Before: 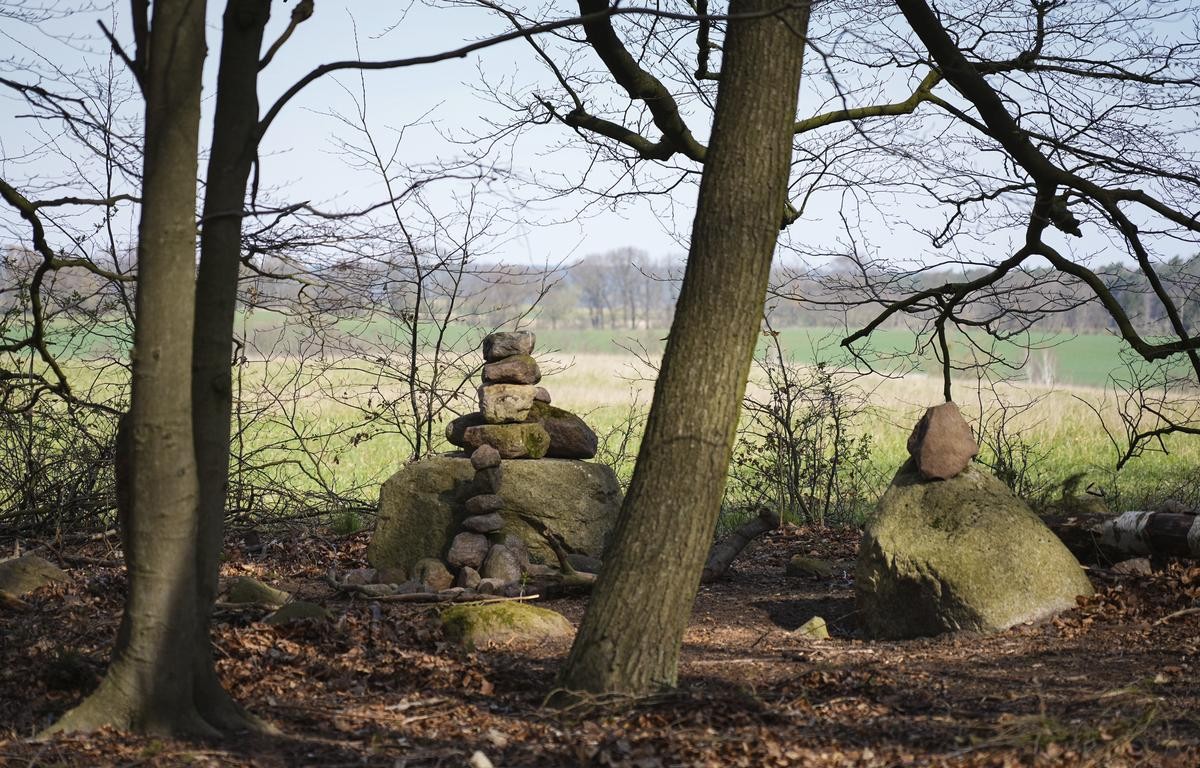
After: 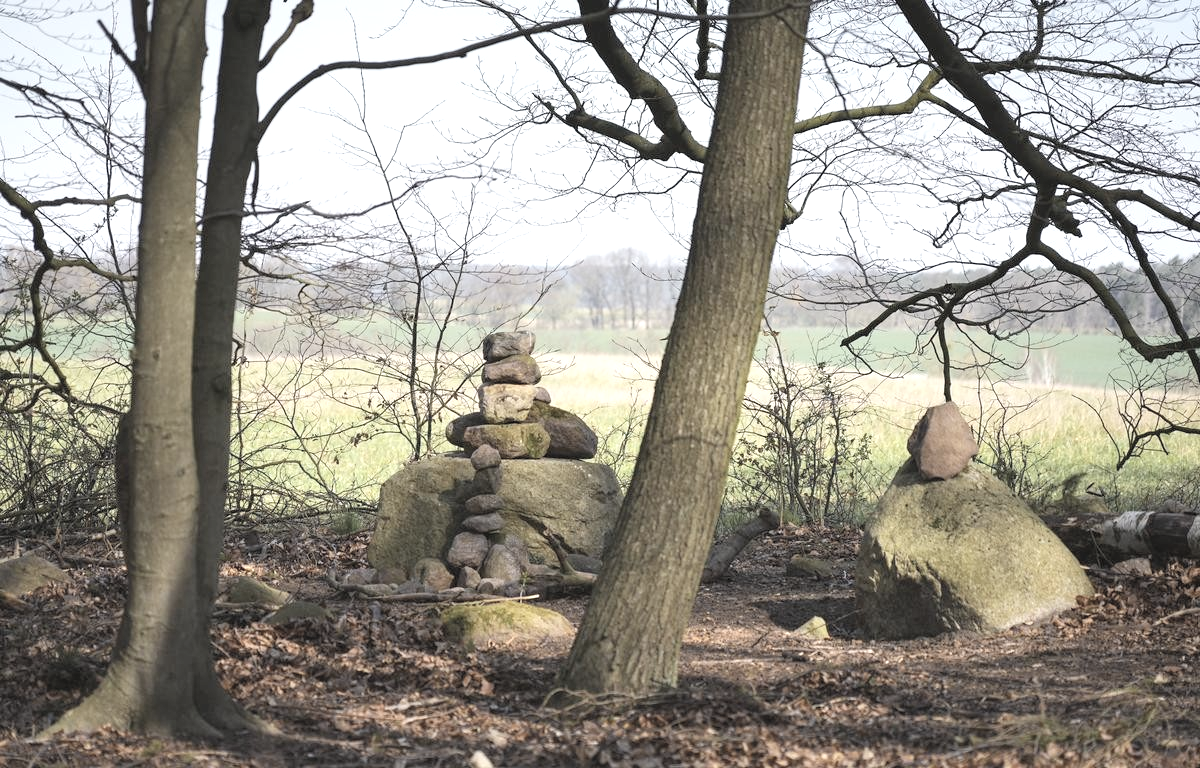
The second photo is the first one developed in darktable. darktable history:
exposure: black level correction 0, exposure 0.499 EV, compensate highlight preservation false
color zones: curves: ch0 [(0.224, 0.526) (0.75, 0.5)]; ch1 [(0.055, 0.526) (0.224, 0.761) (0.377, 0.526) (0.75, 0.5)]
contrast brightness saturation: brightness 0.185, saturation -0.519
